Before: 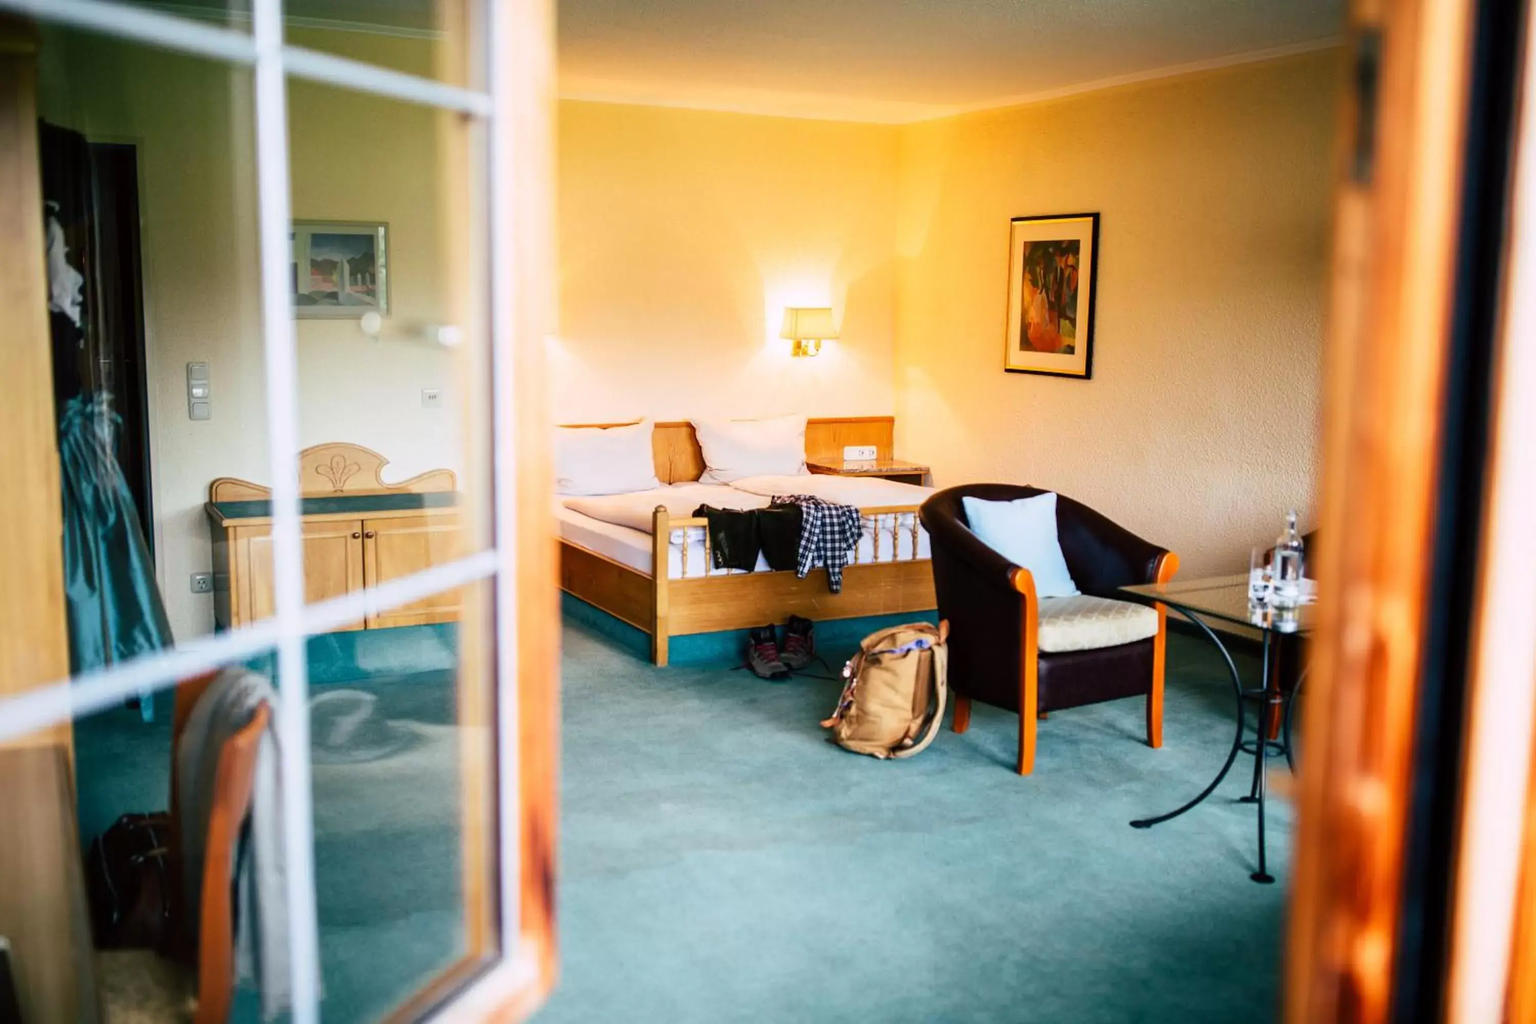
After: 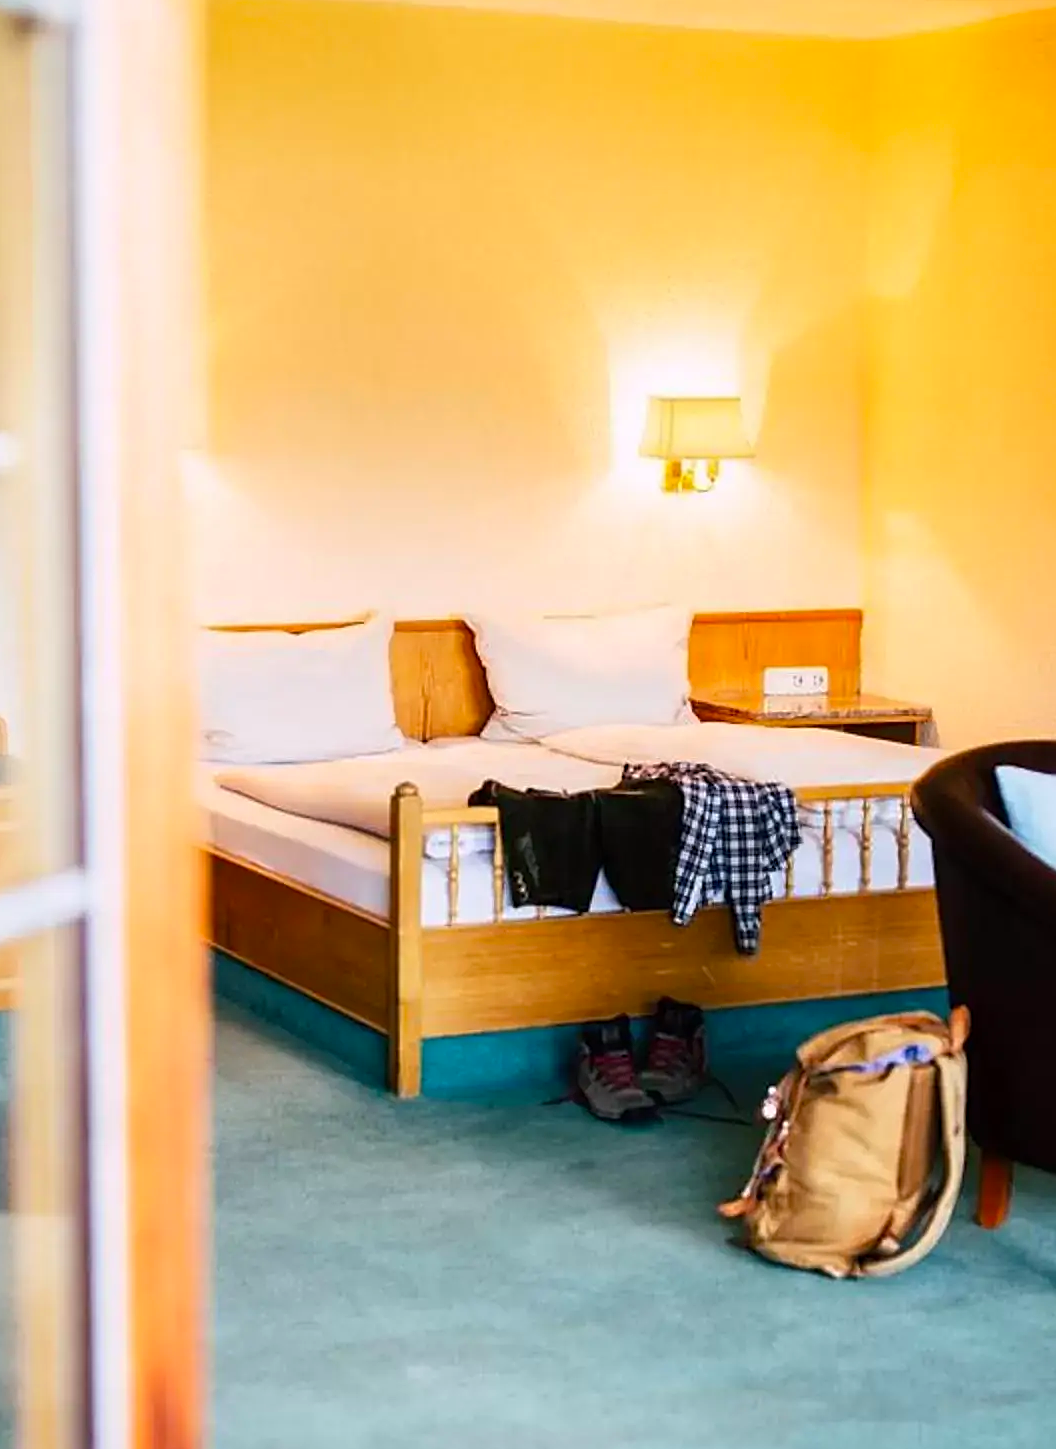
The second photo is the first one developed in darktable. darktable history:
sharpen: on, module defaults
color balance: output saturation 110%
crop and rotate: left 29.476%, top 10.214%, right 35.32%, bottom 17.333%
